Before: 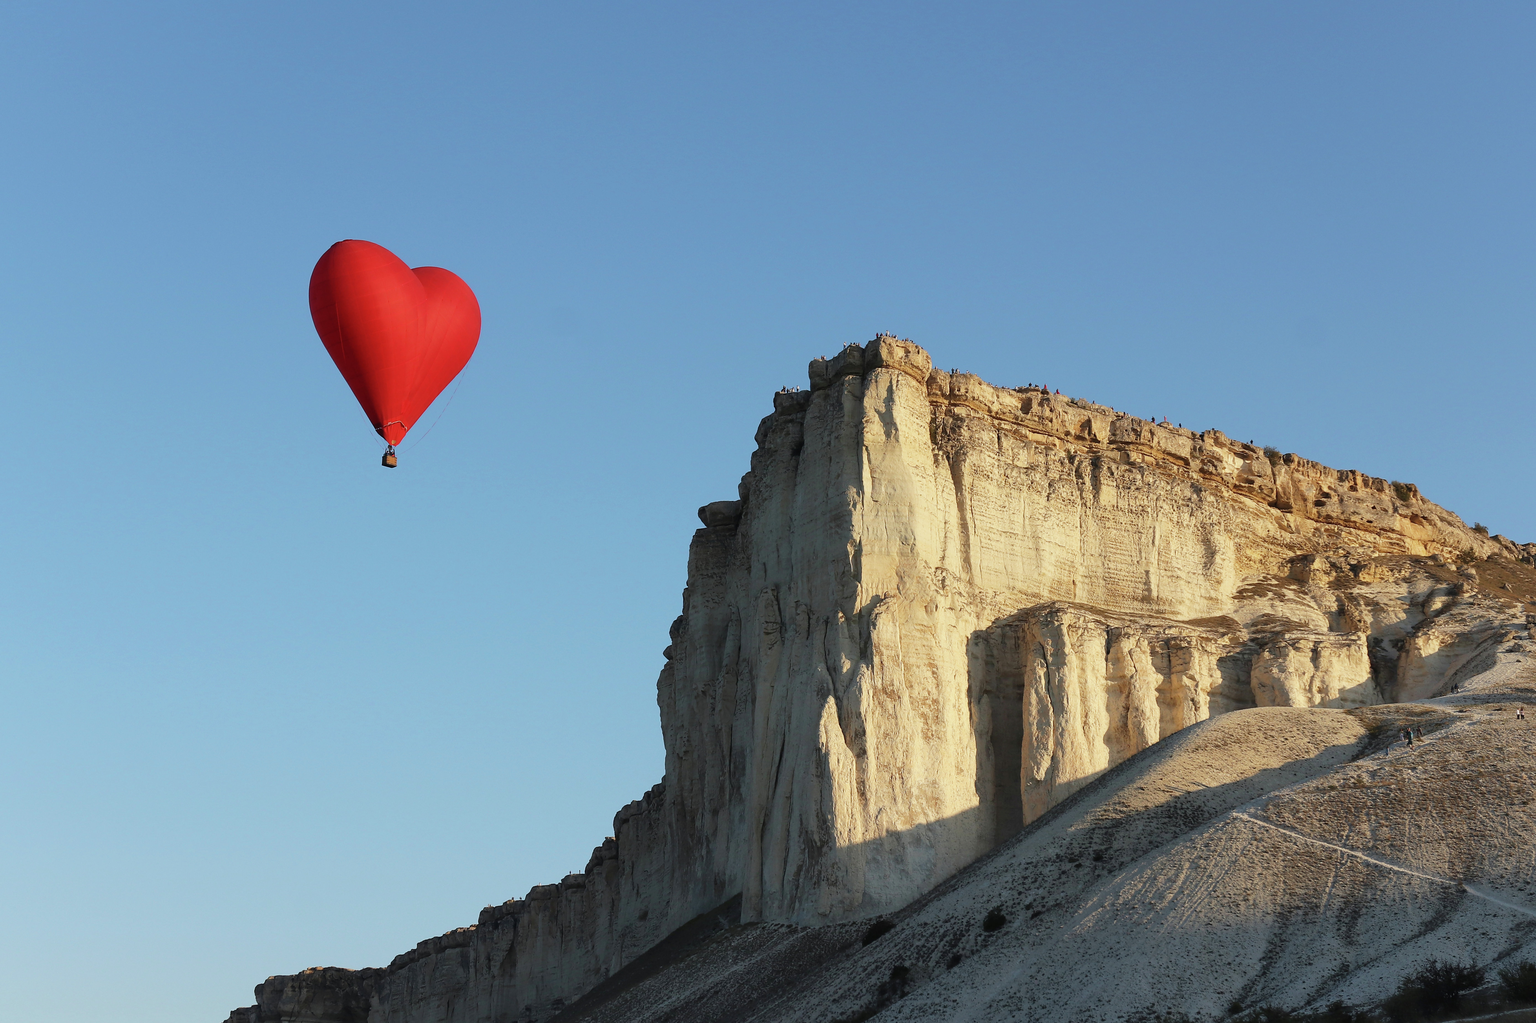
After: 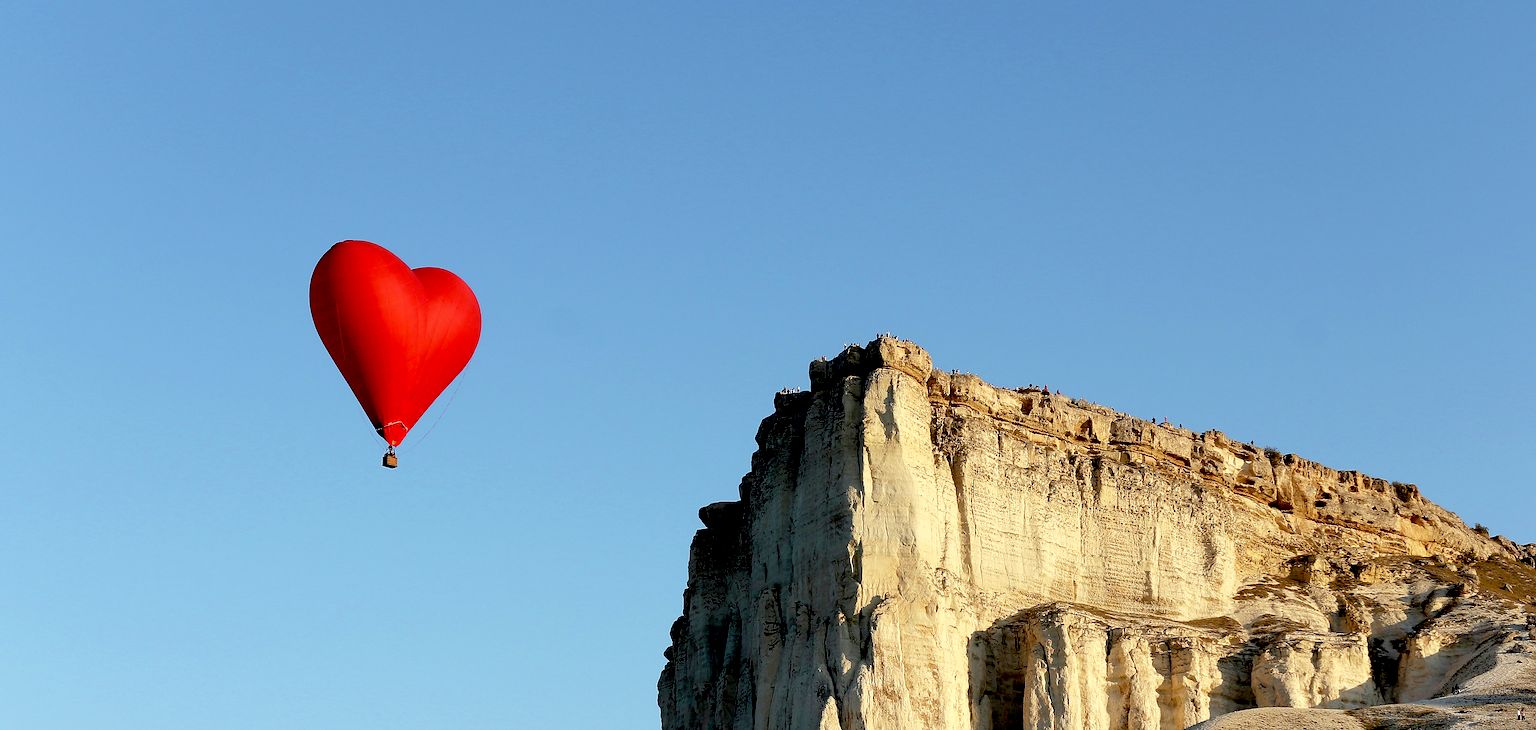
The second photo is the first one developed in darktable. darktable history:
sharpen: on, module defaults
exposure: black level correction 0.031, exposure 0.304 EV, compensate highlight preservation false
crop: bottom 28.576%
